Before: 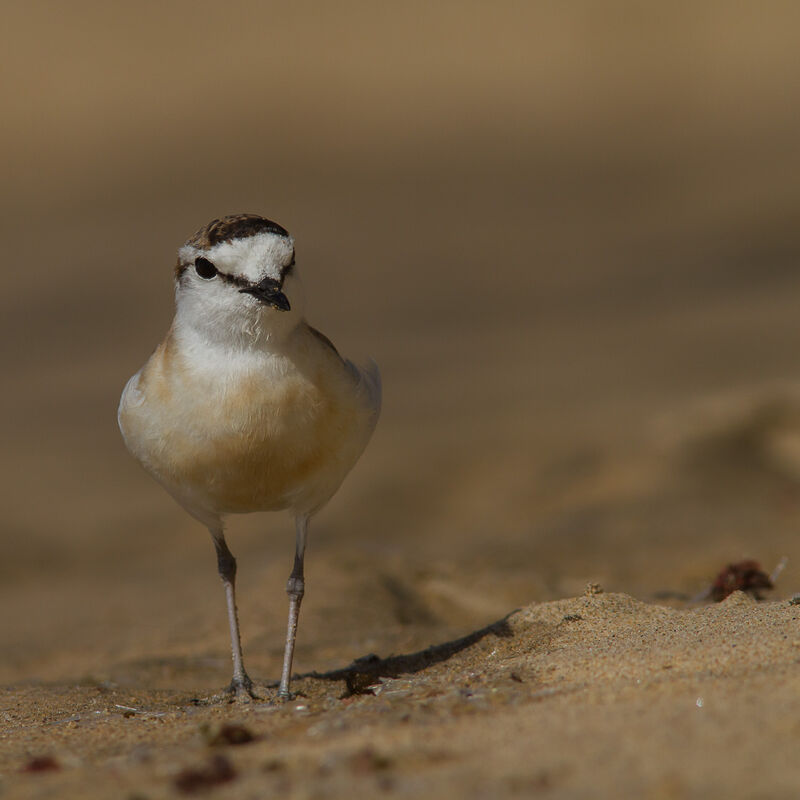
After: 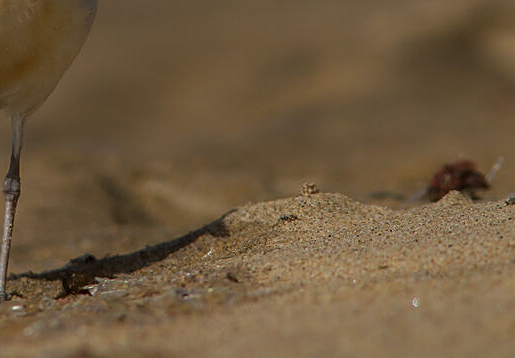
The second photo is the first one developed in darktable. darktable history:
white balance: emerald 1
sharpen: on, module defaults
crop and rotate: left 35.509%, top 50.238%, bottom 4.934%
